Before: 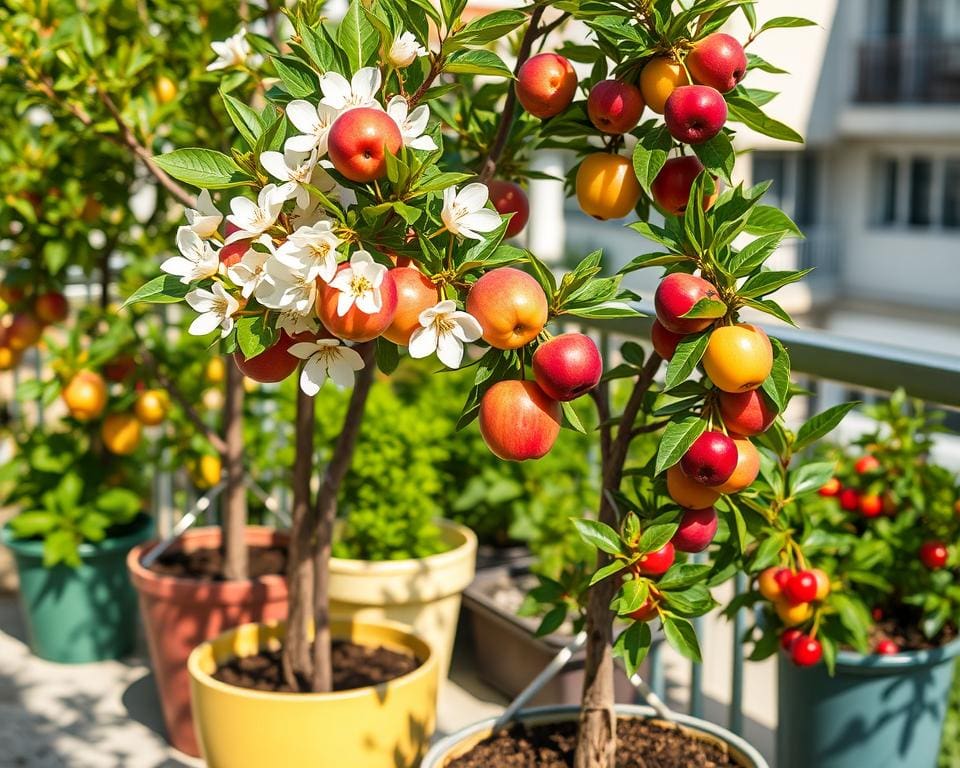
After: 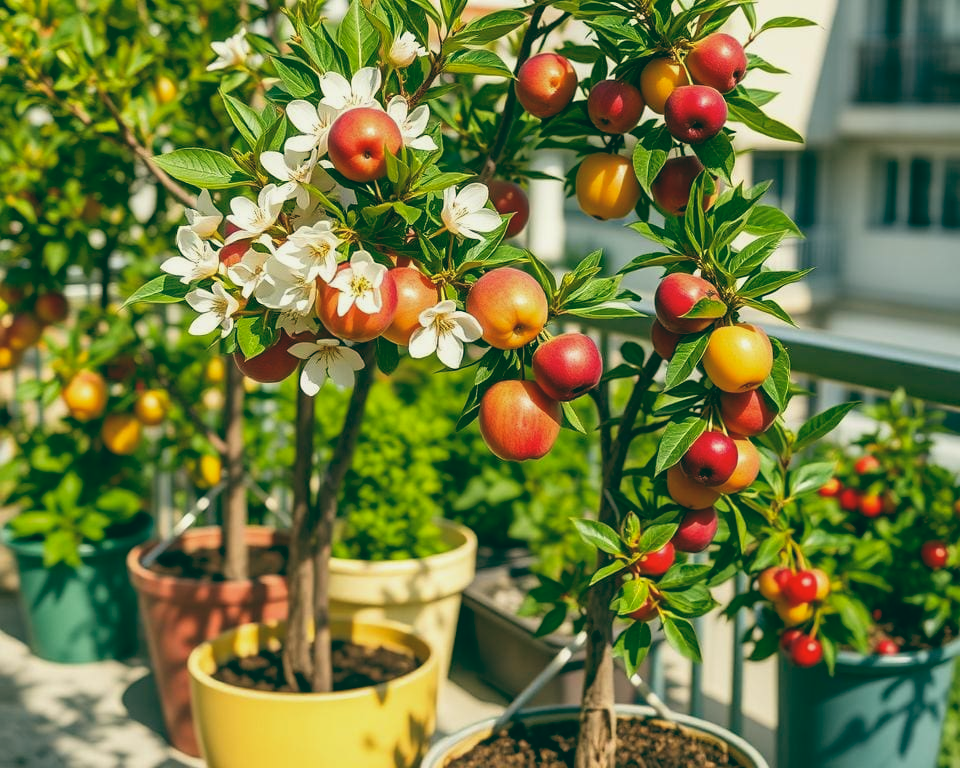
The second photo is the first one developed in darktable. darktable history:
local contrast: mode bilateral grid, contrast 15, coarseness 36, detail 105%, midtone range 0.2
white balance: red 1.004, blue 1.024
color balance: lift [1.005, 0.99, 1.007, 1.01], gamma [1, 1.034, 1.032, 0.966], gain [0.873, 1.055, 1.067, 0.933]
